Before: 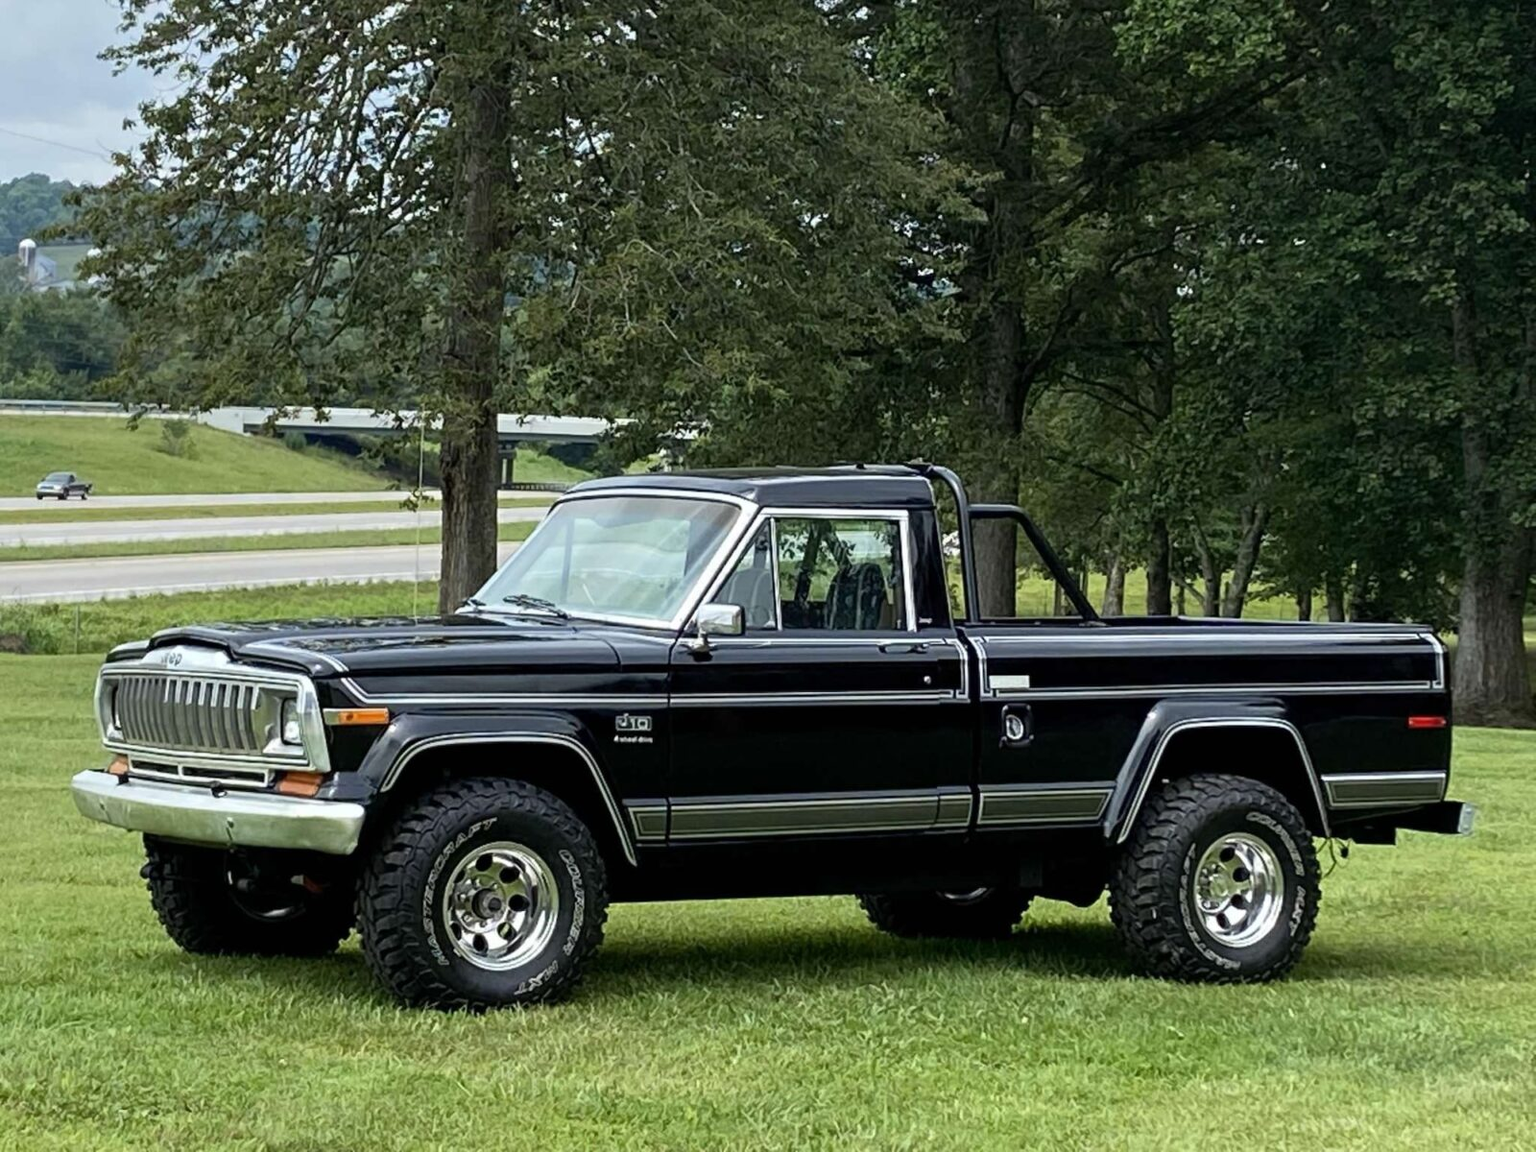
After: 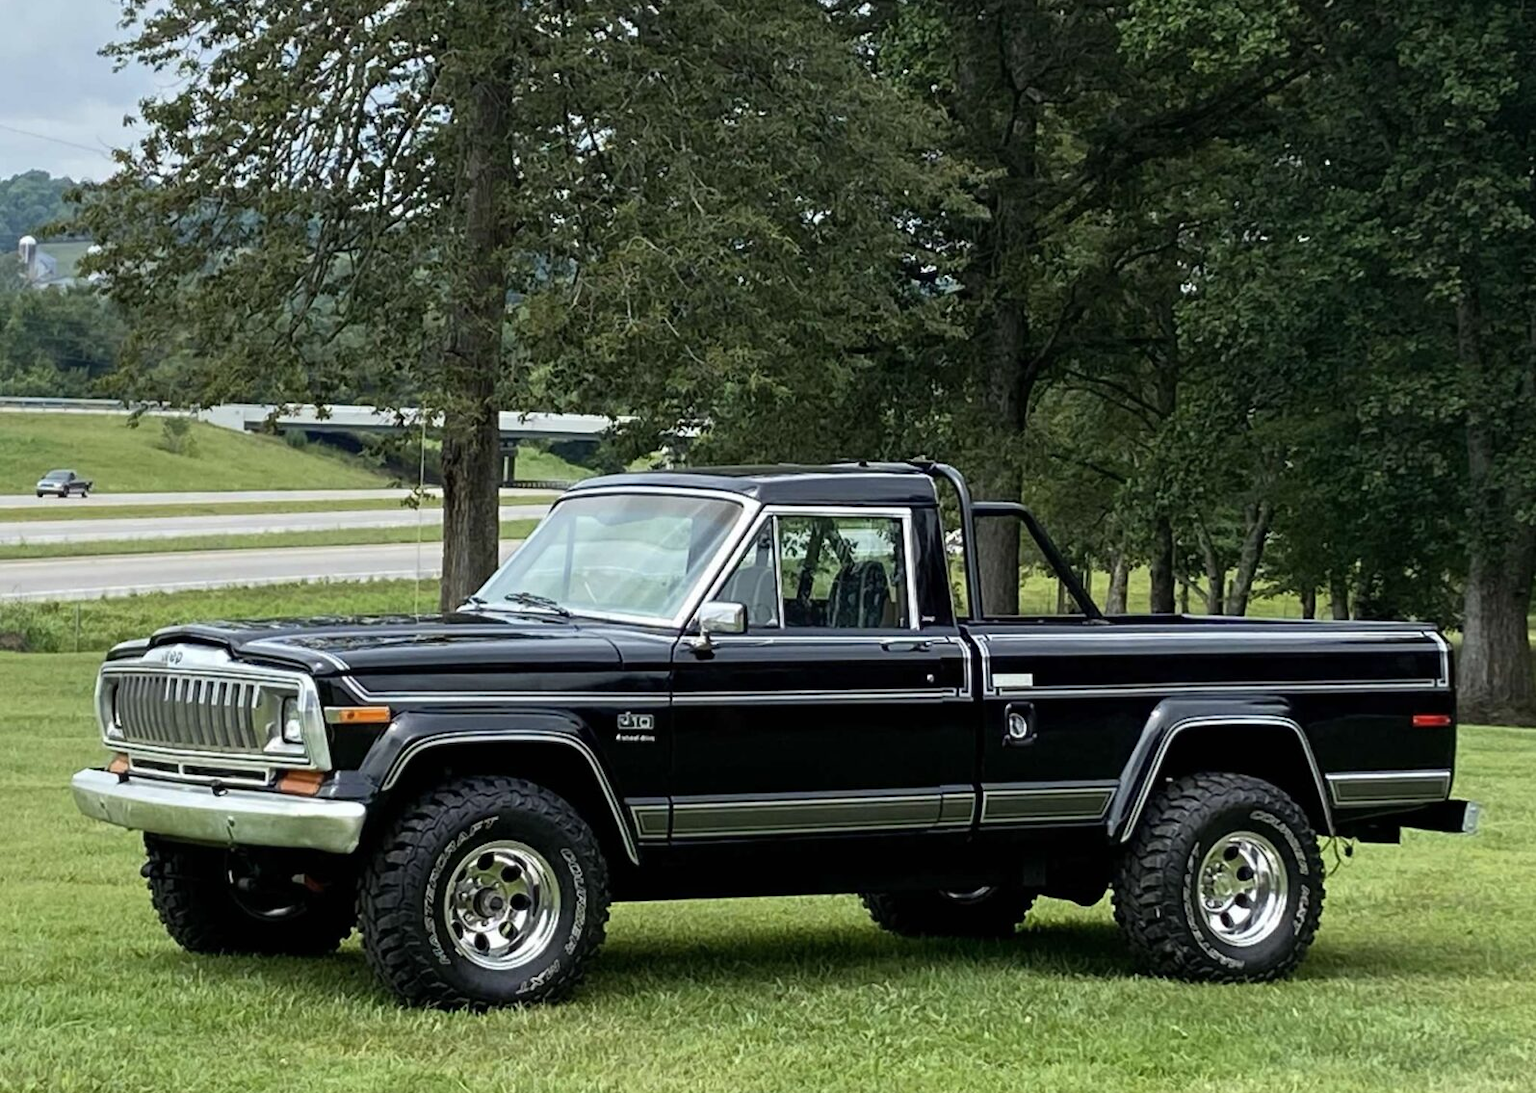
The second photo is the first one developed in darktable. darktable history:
contrast brightness saturation: saturation -0.05
crop: top 0.36%, right 0.254%, bottom 4.994%
